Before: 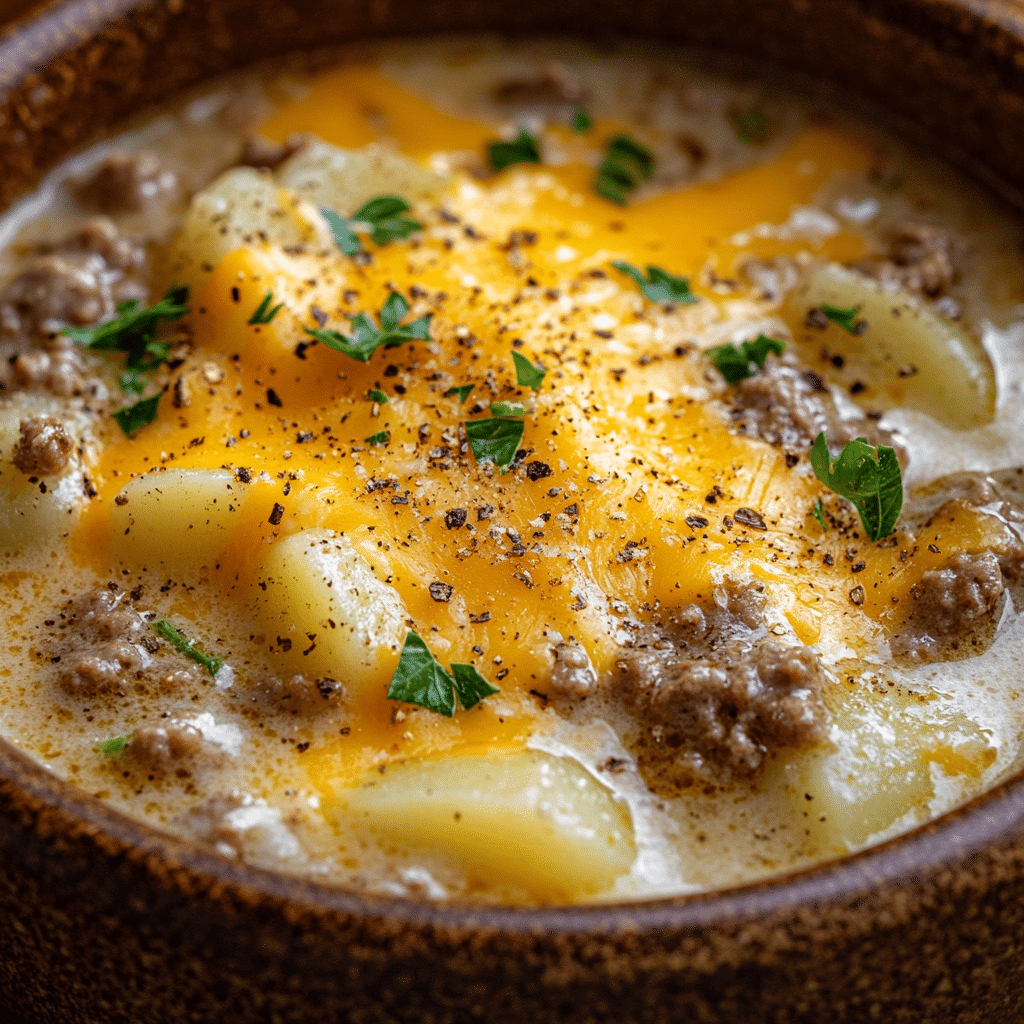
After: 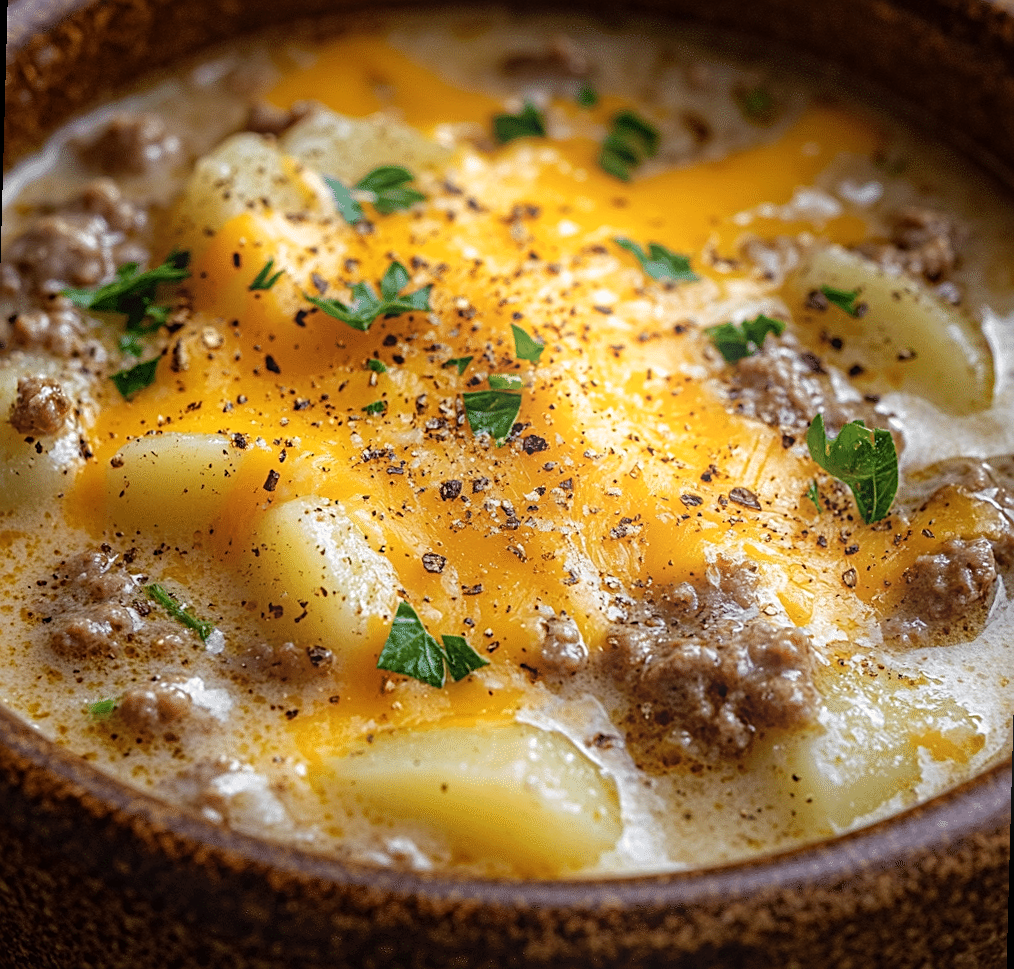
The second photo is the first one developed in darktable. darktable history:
rotate and perspective: rotation 1.57°, crop left 0.018, crop right 0.982, crop top 0.039, crop bottom 0.961
sharpen: on, module defaults
bloom: size 16%, threshold 98%, strength 20%
